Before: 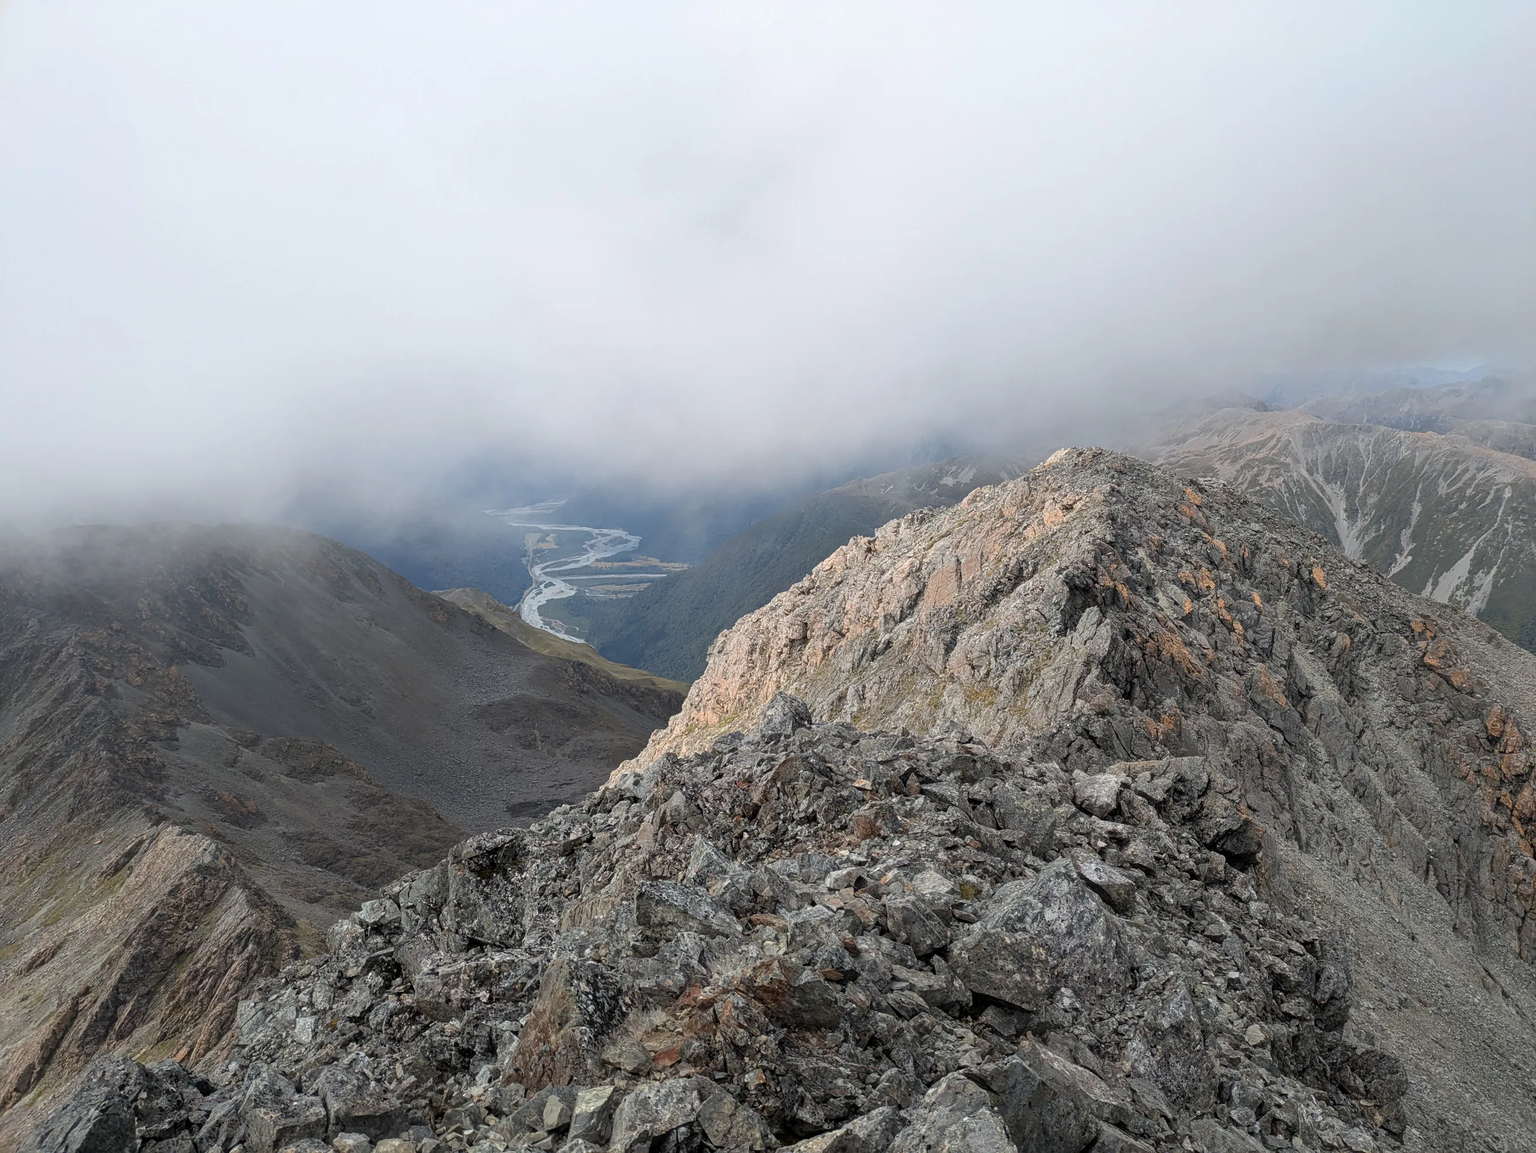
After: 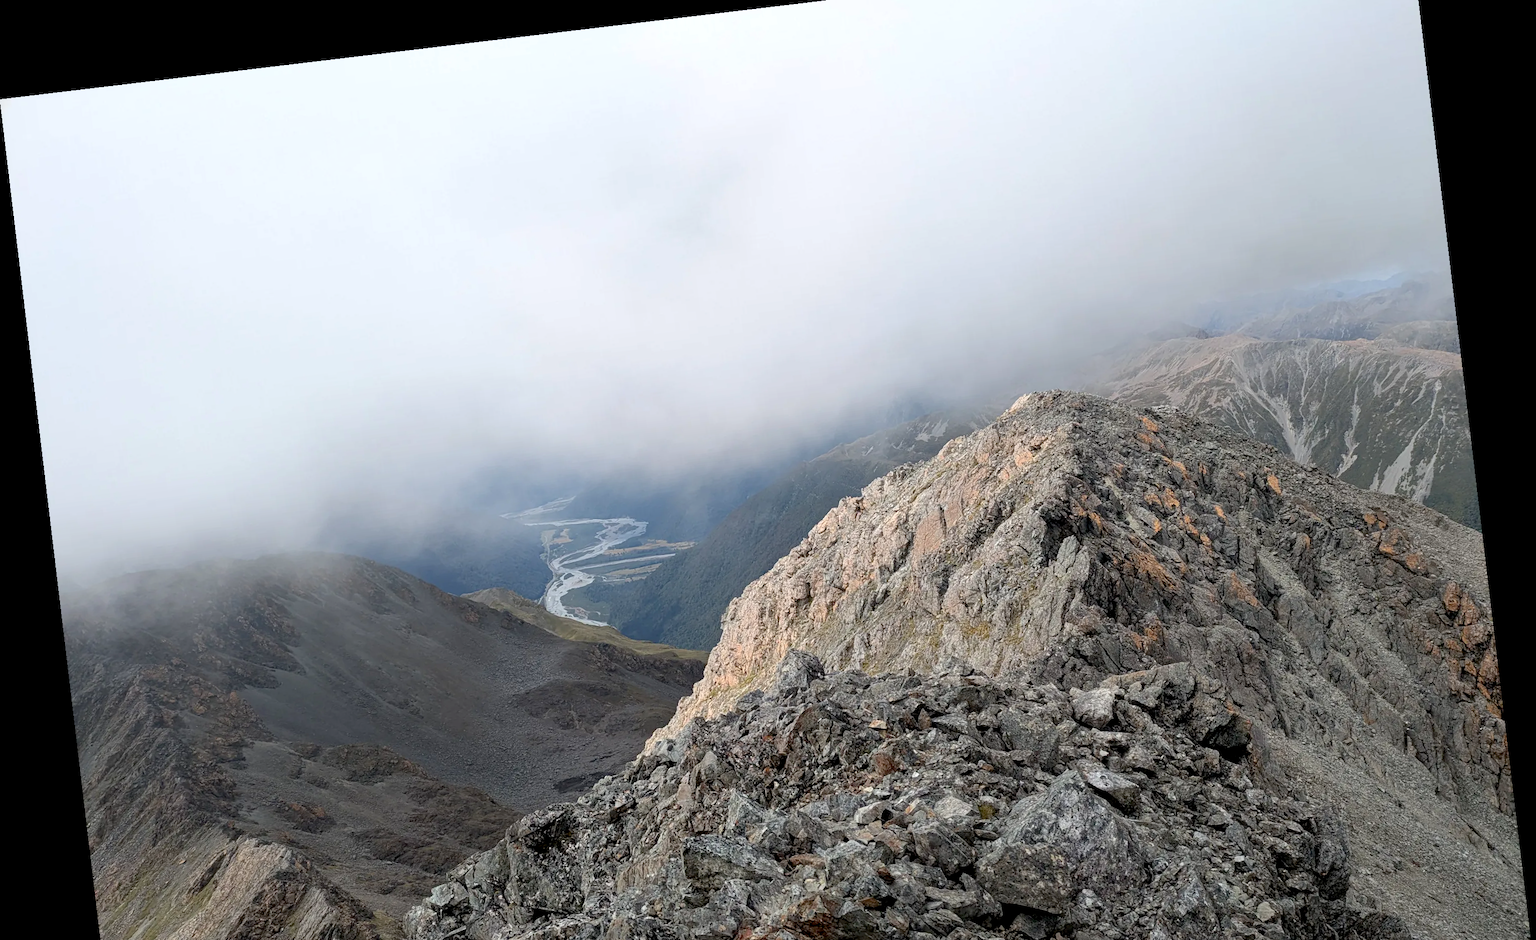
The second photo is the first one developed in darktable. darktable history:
crop: top 5.667%, bottom 17.637%
exposure: black level correction 0.012, compensate highlight preservation false
rotate and perspective: rotation -6.83°, automatic cropping off
levels: mode automatic, black 0.023%, white 99.97%, levels [0.062, 0.494, 0.925]
